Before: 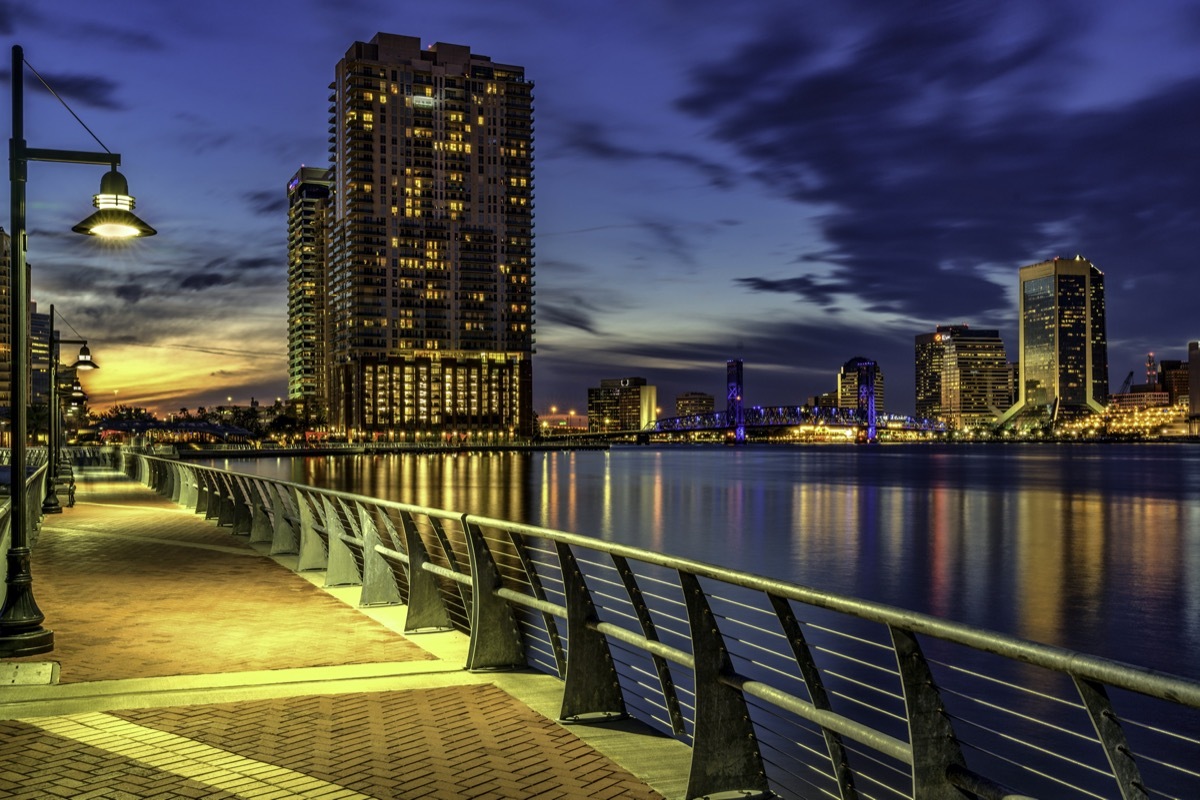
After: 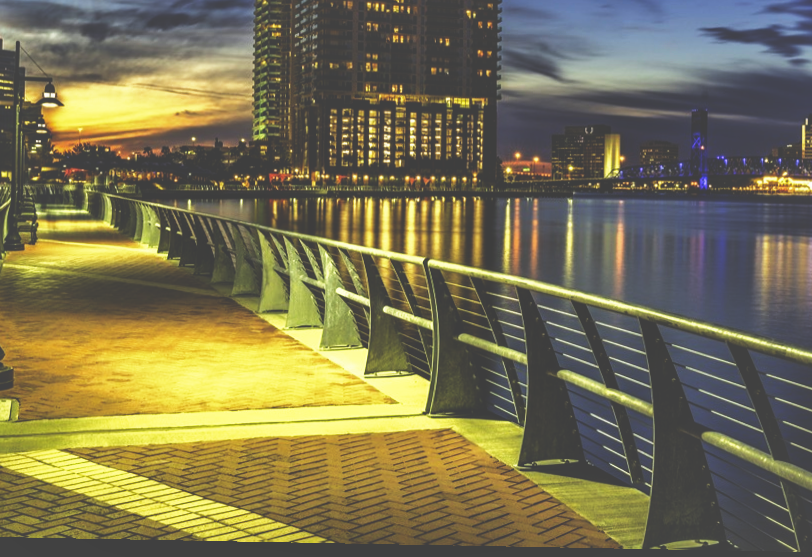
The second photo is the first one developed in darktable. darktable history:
shadows and highlights: highlights color adjustment 0.633%
base curve: curves: ch0 [(0, 0.036) (0.007, 0.037) (0.604, 0.887) (1, 1)], preserve colors none
crop and rotate: angle -1.06°, left 3.575%, top 32.204%, right 29.501%
